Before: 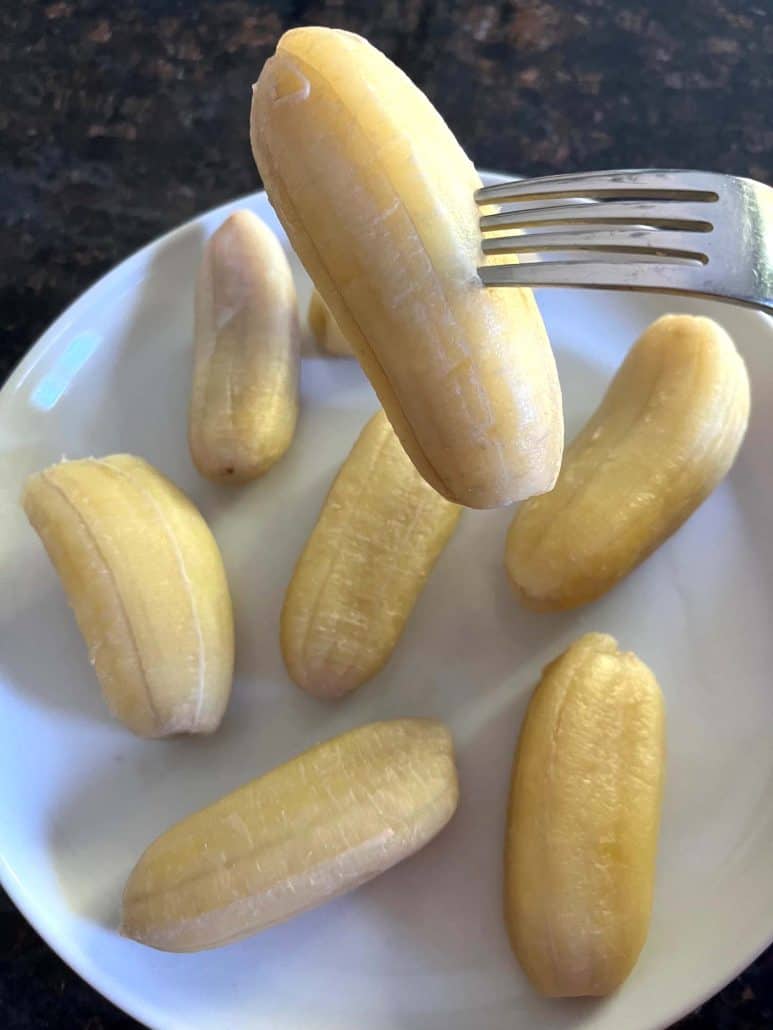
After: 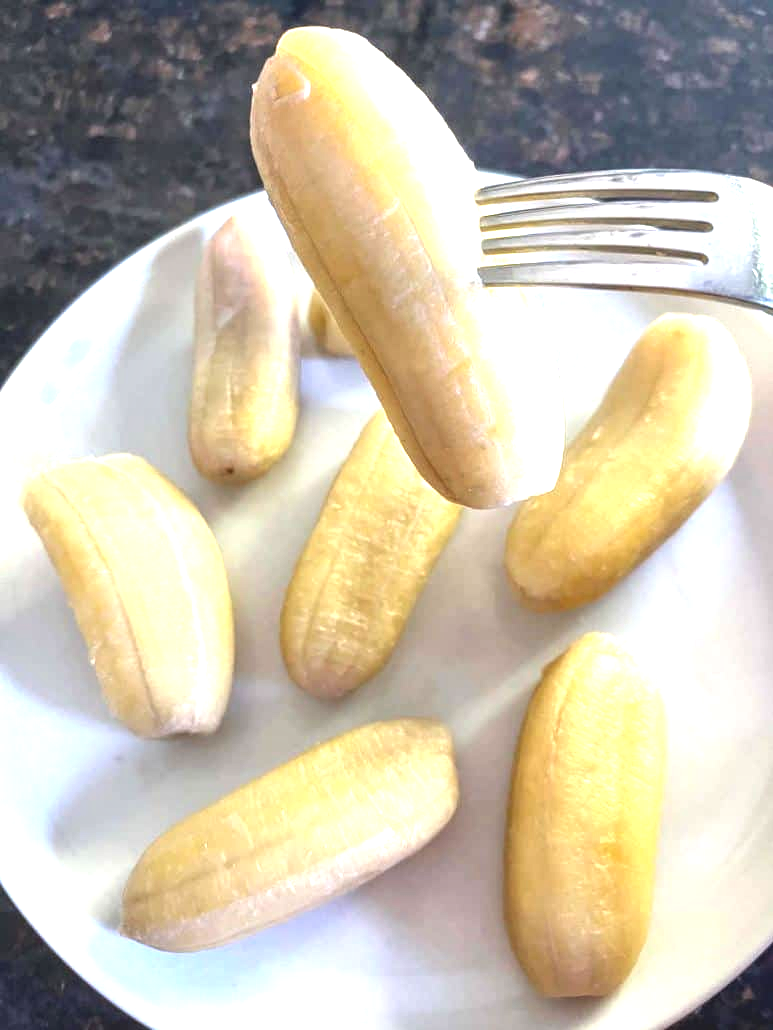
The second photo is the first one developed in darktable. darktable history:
exposure: black level correction -0.002, exposure 1.331 EV, compensate exposure bias true, compensate highlight preservation false
local contrast: on, module defaults
